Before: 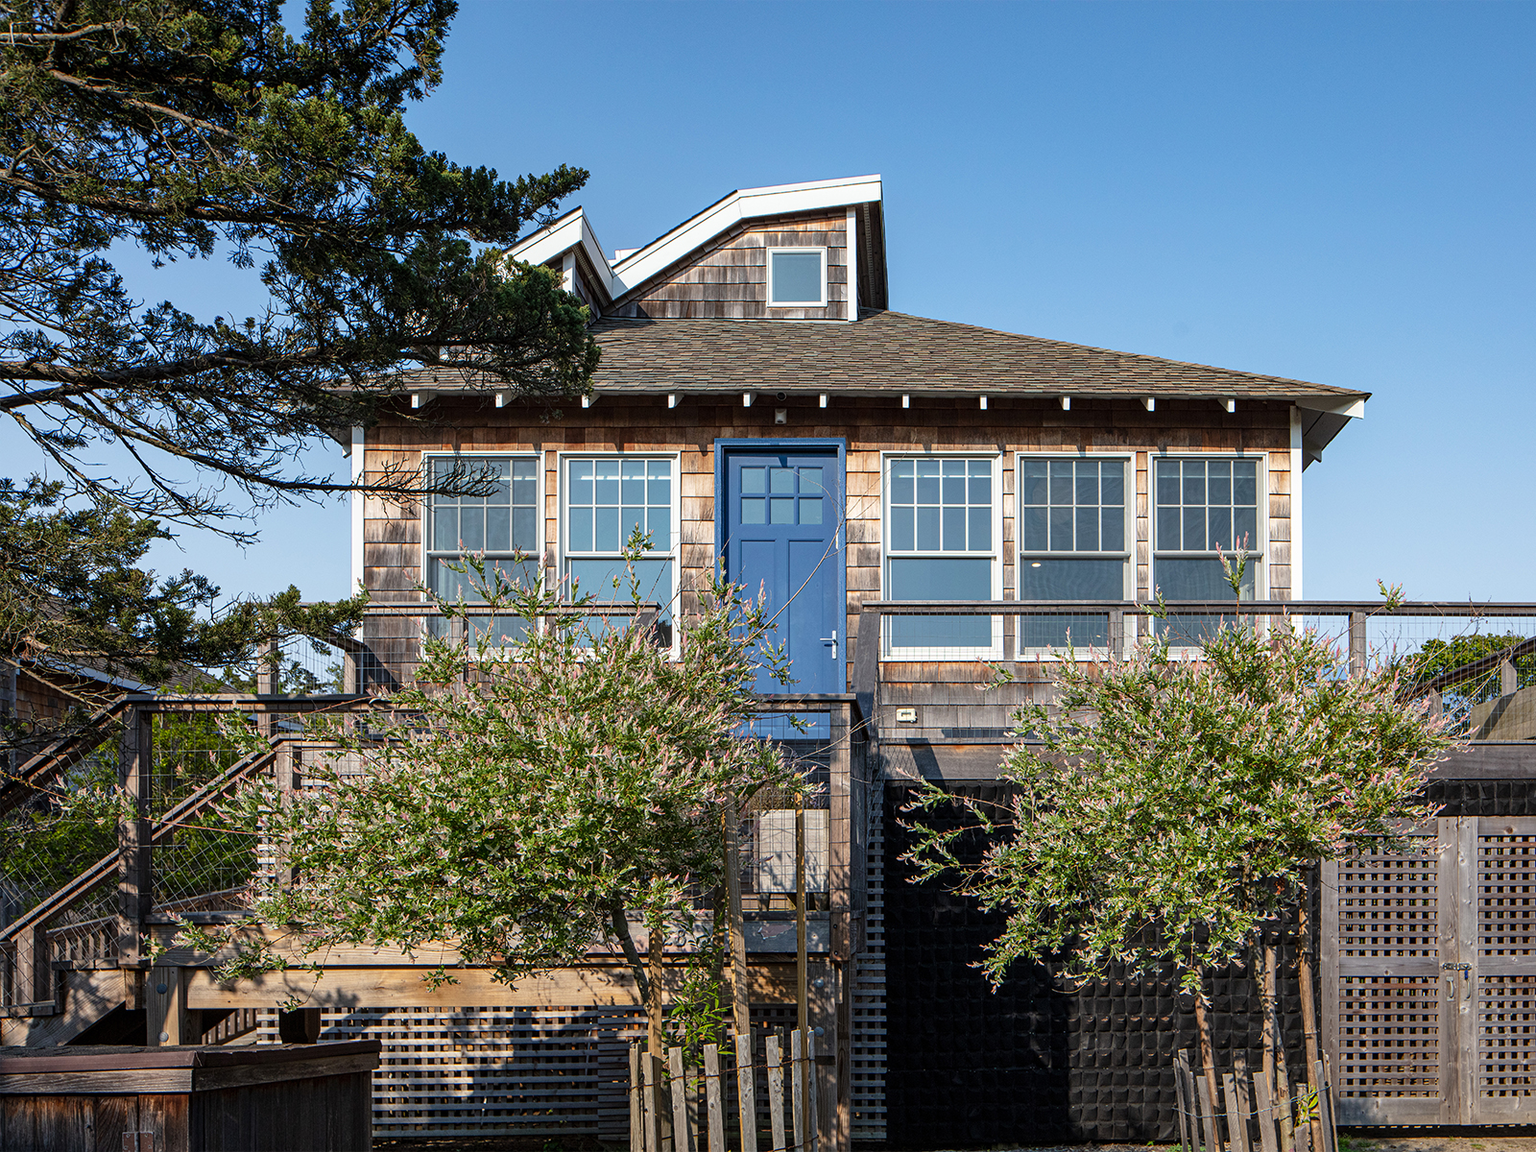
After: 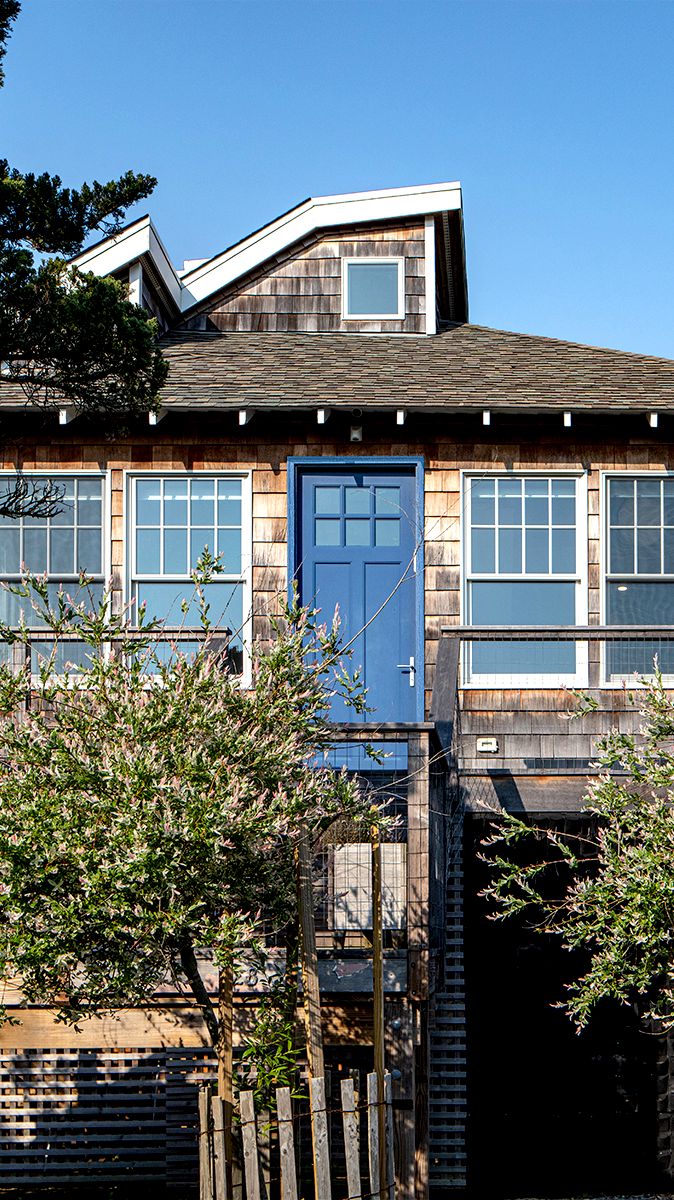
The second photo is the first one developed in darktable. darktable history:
exposure: black level correction 0.012, compensate highlight preservation false
crop: left 28.583%, right 29.231%
tone equalizer: -8 EV -0.417 EV, -7 EV -0.389 EV, -6 EV -0.333 EV, -5 EV -0.222 EV, -3 EV 0.222 EV, -2 EV 0.333 EV, -1 EV 0.389 EV, +0 EV 0.417 EV, edges refinement/feathering 500, mask exposure compensation -1.57 EV, preserve details no
